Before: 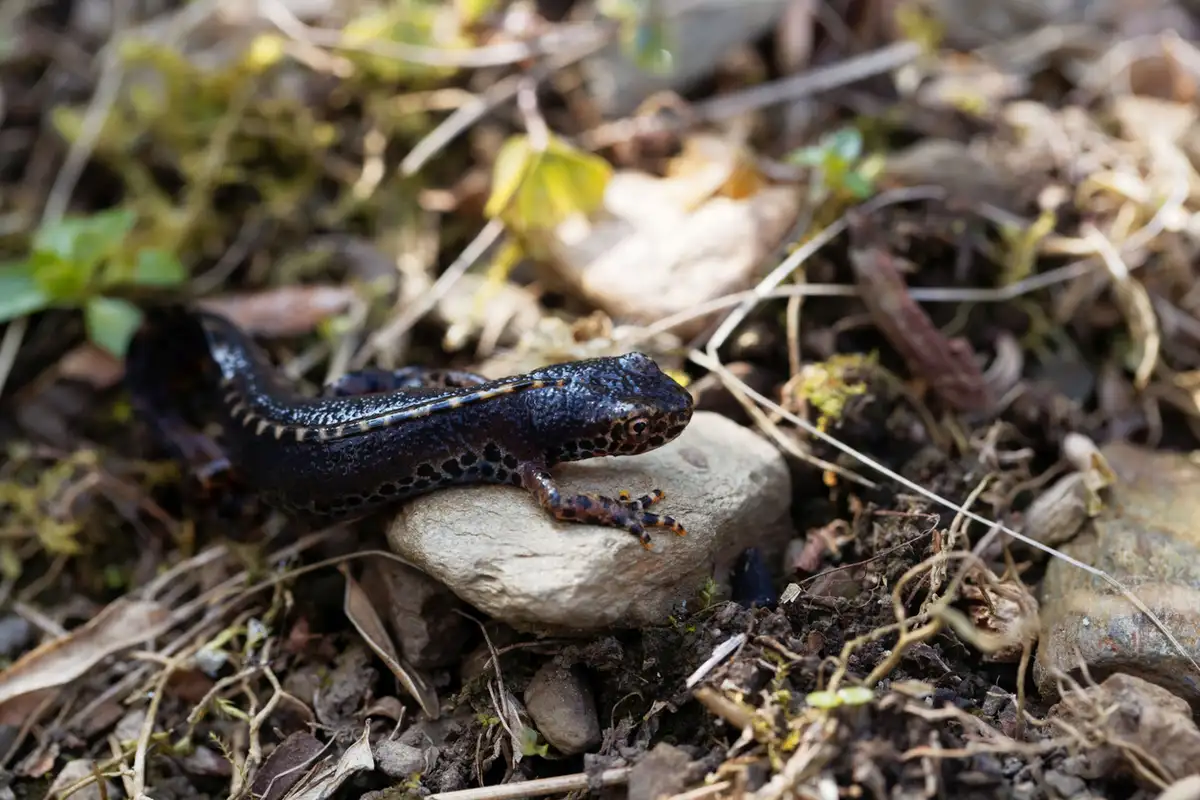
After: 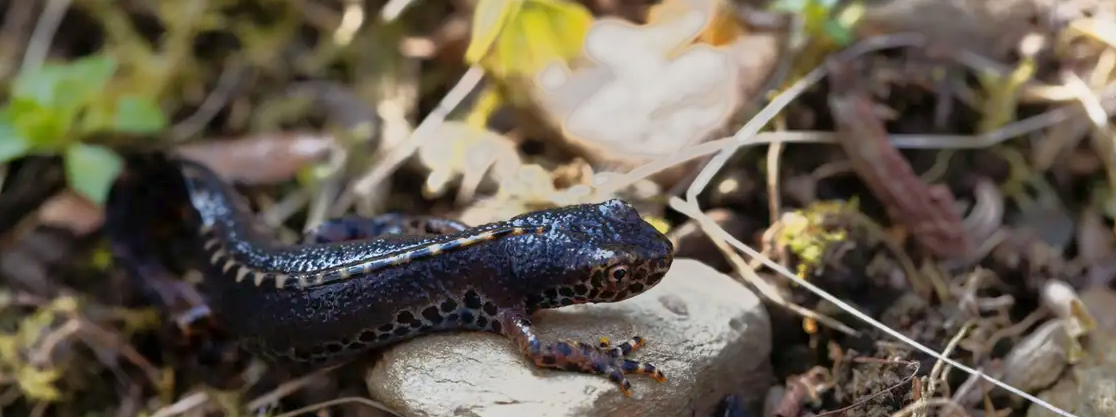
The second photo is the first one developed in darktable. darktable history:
crop: left 1.744%, top 19.225%, right 5.069%, bottom 28.357%
tone equalizer: -7 EV -0.63 EV, -6 EV 1 EV, -5 EV -0.45 EV, -4 EV 0.43 EV, -3 EV 0.41 EV, -2 EV 0.15 EV, -1 EV -0.15 EV, +0 EV -0.39 EV, smoothing diameter 25%, edges refinement/feathering 10, preserve details guided filter
